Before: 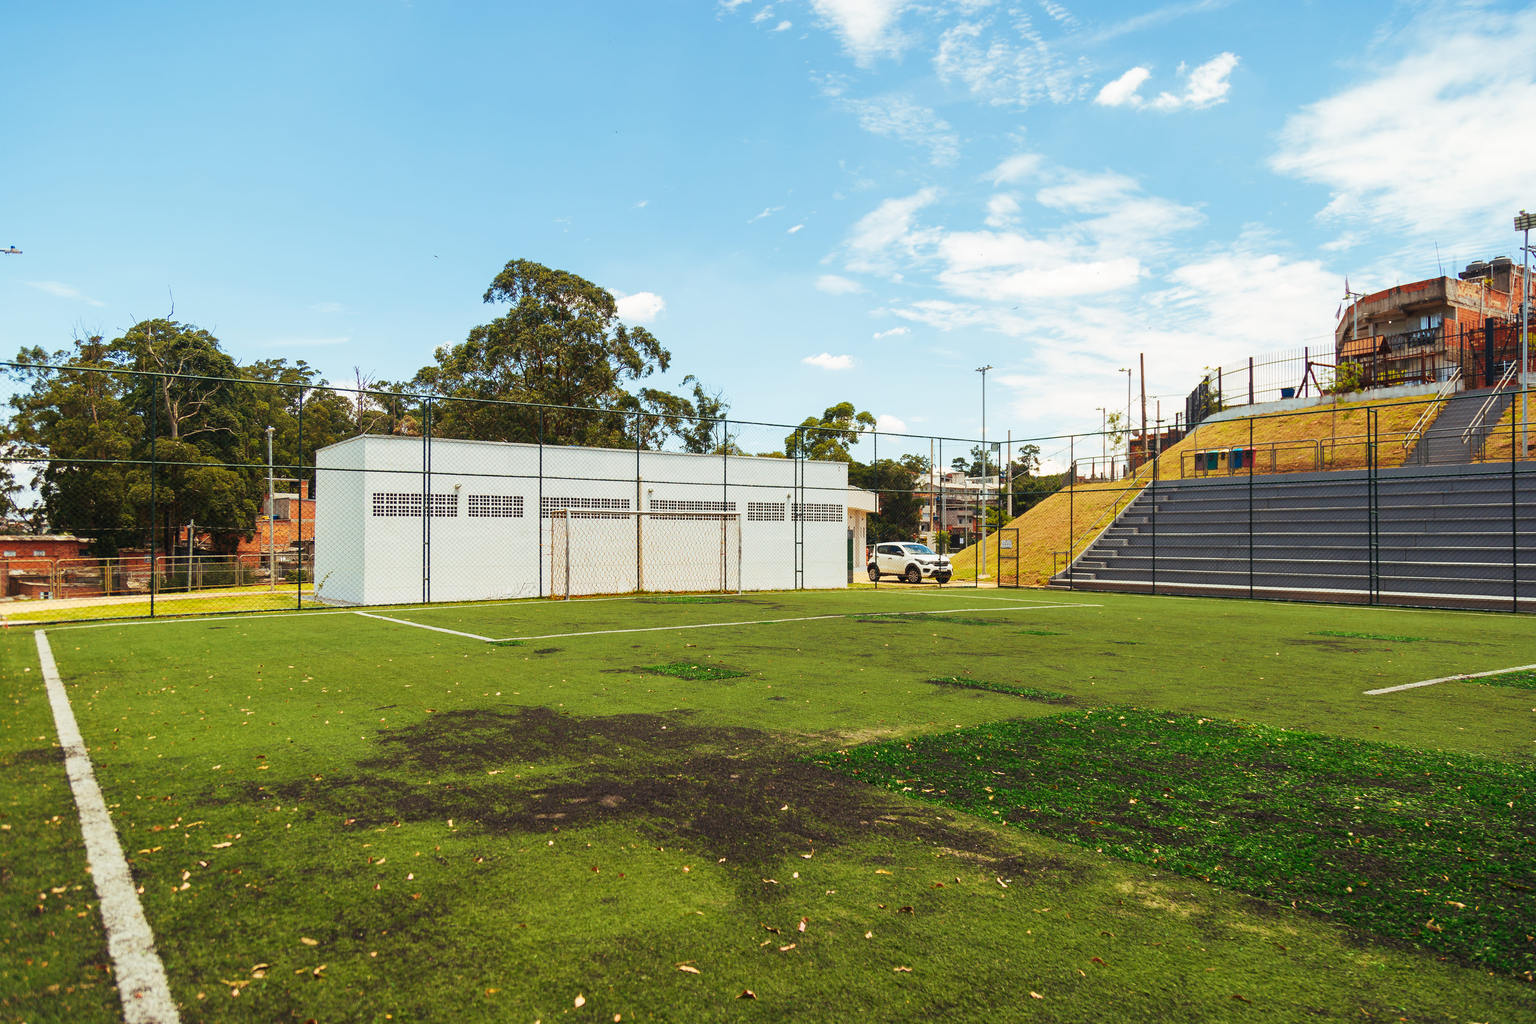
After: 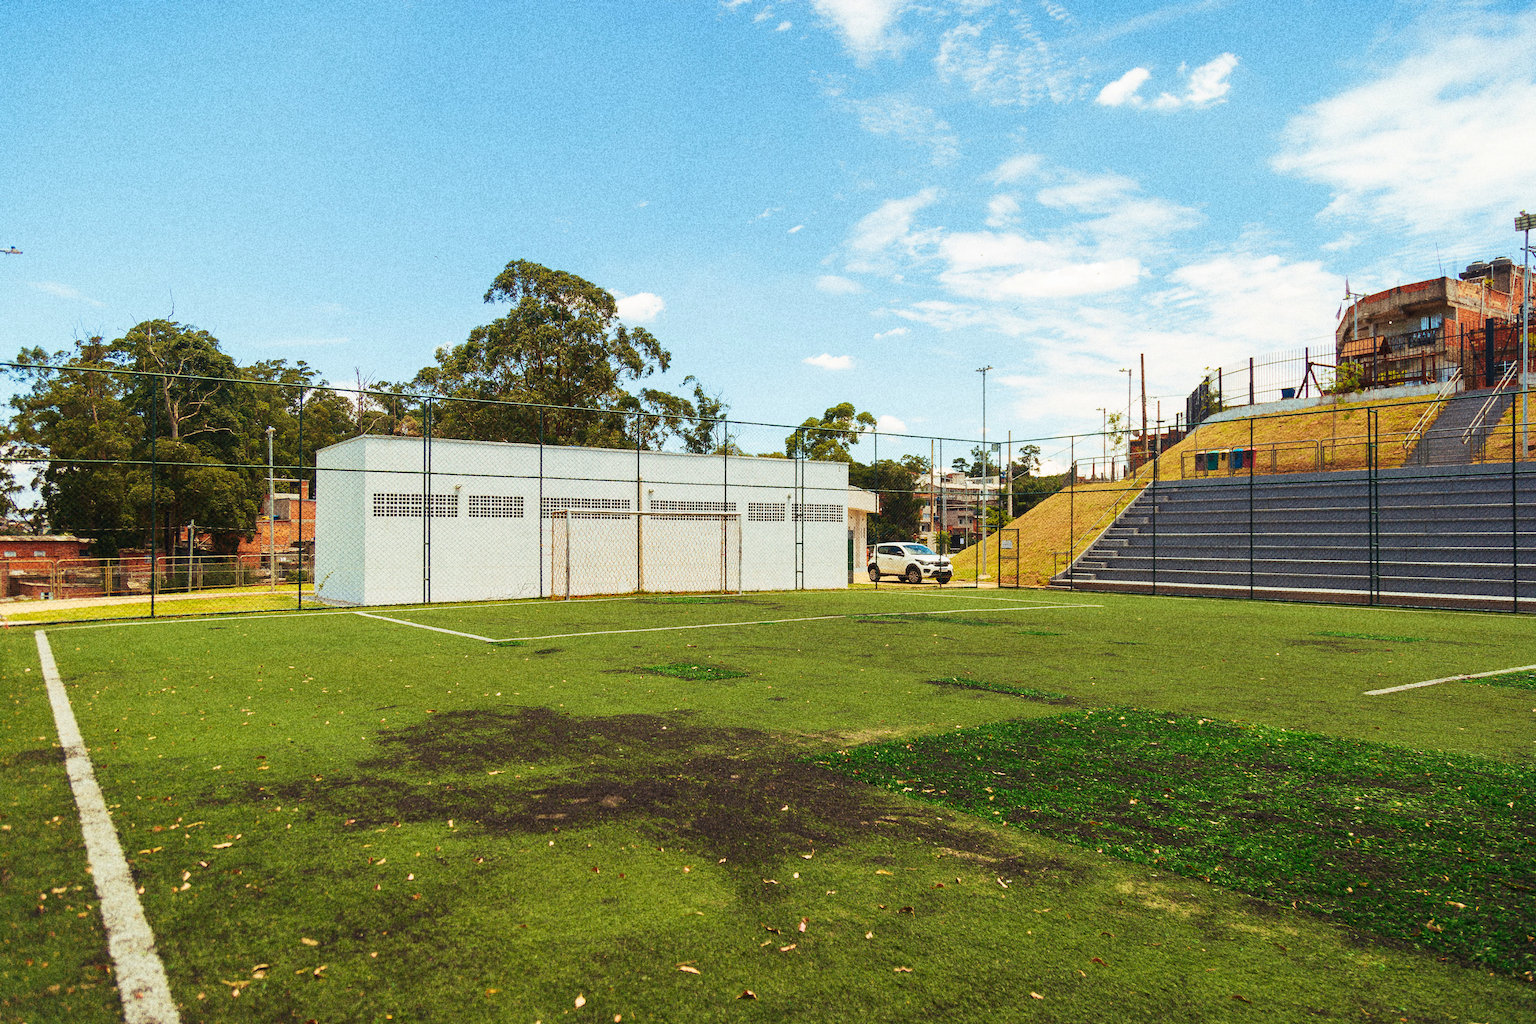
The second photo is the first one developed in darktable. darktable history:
grain: coarseness 10.62 ISO, strength 55.56%
velvia: on, module defaults
